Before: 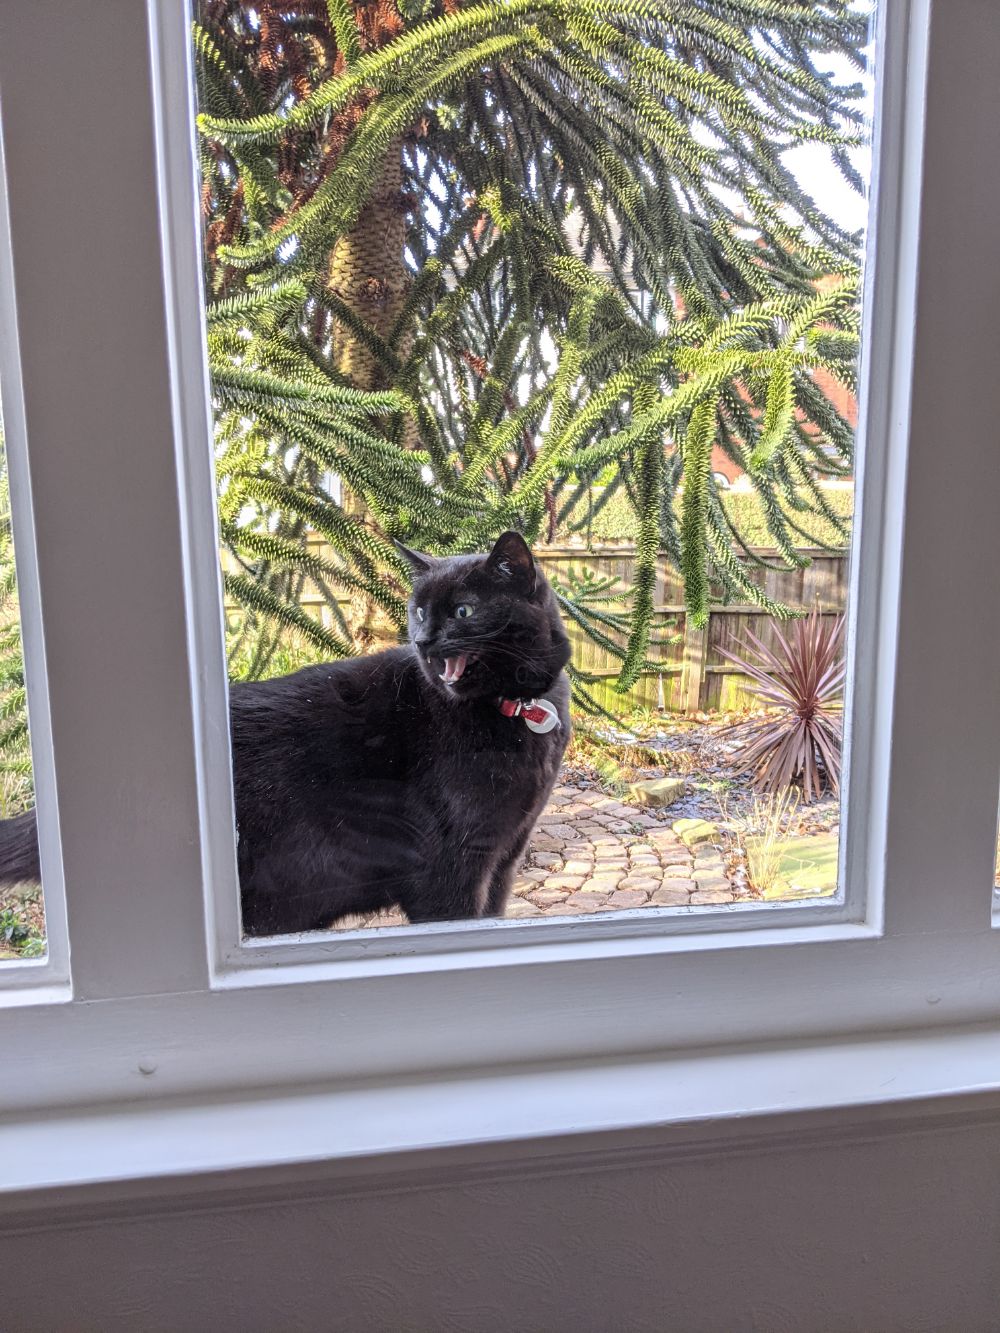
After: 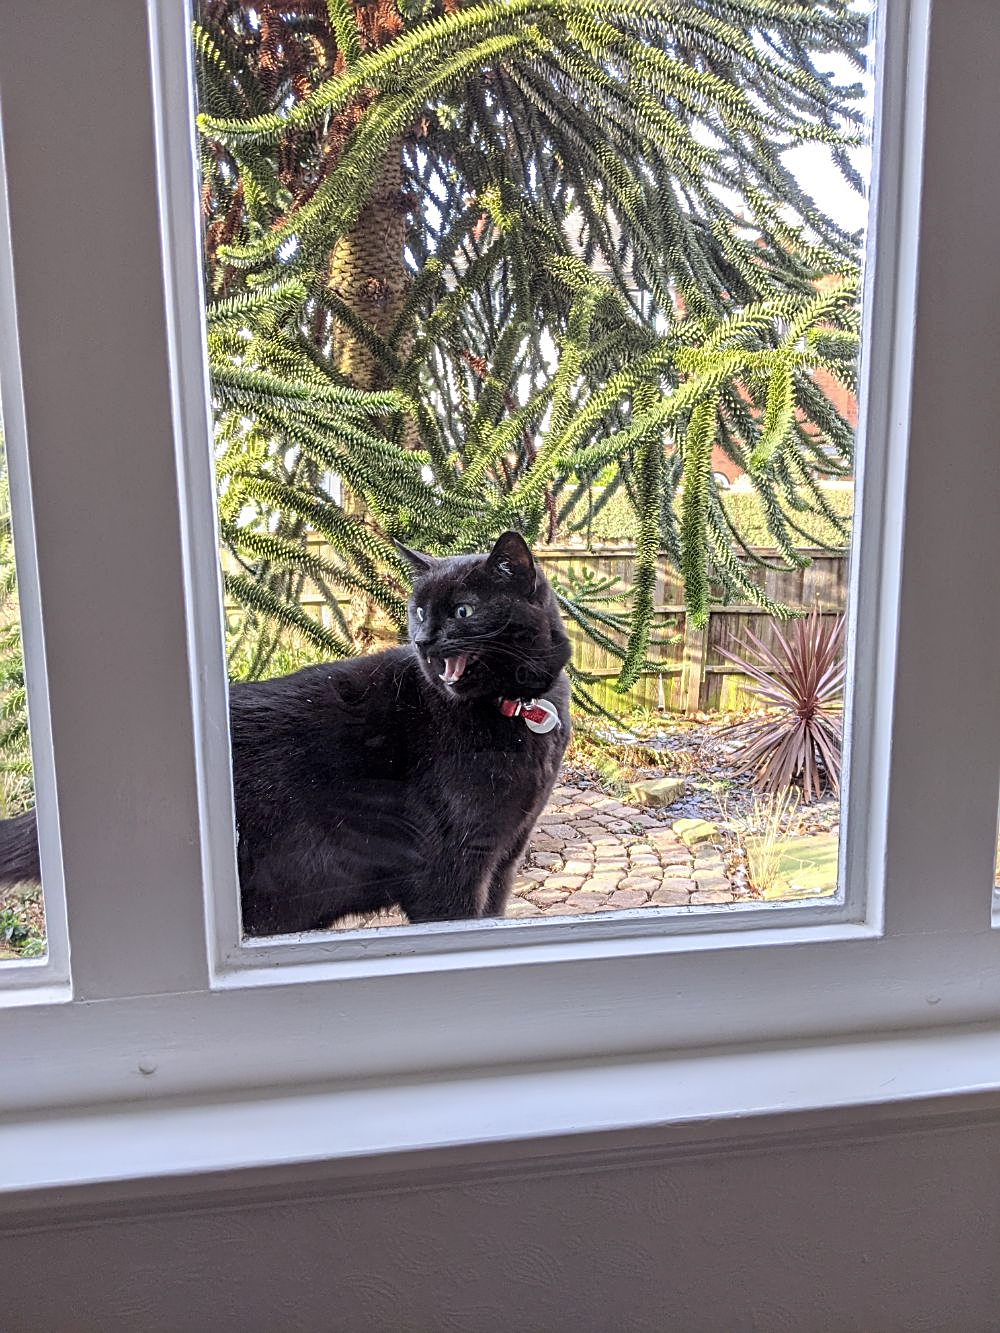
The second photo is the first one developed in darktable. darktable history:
exposure: black level correction 0.002, compensate highlight preservation false
sharpen: on, module defaults
